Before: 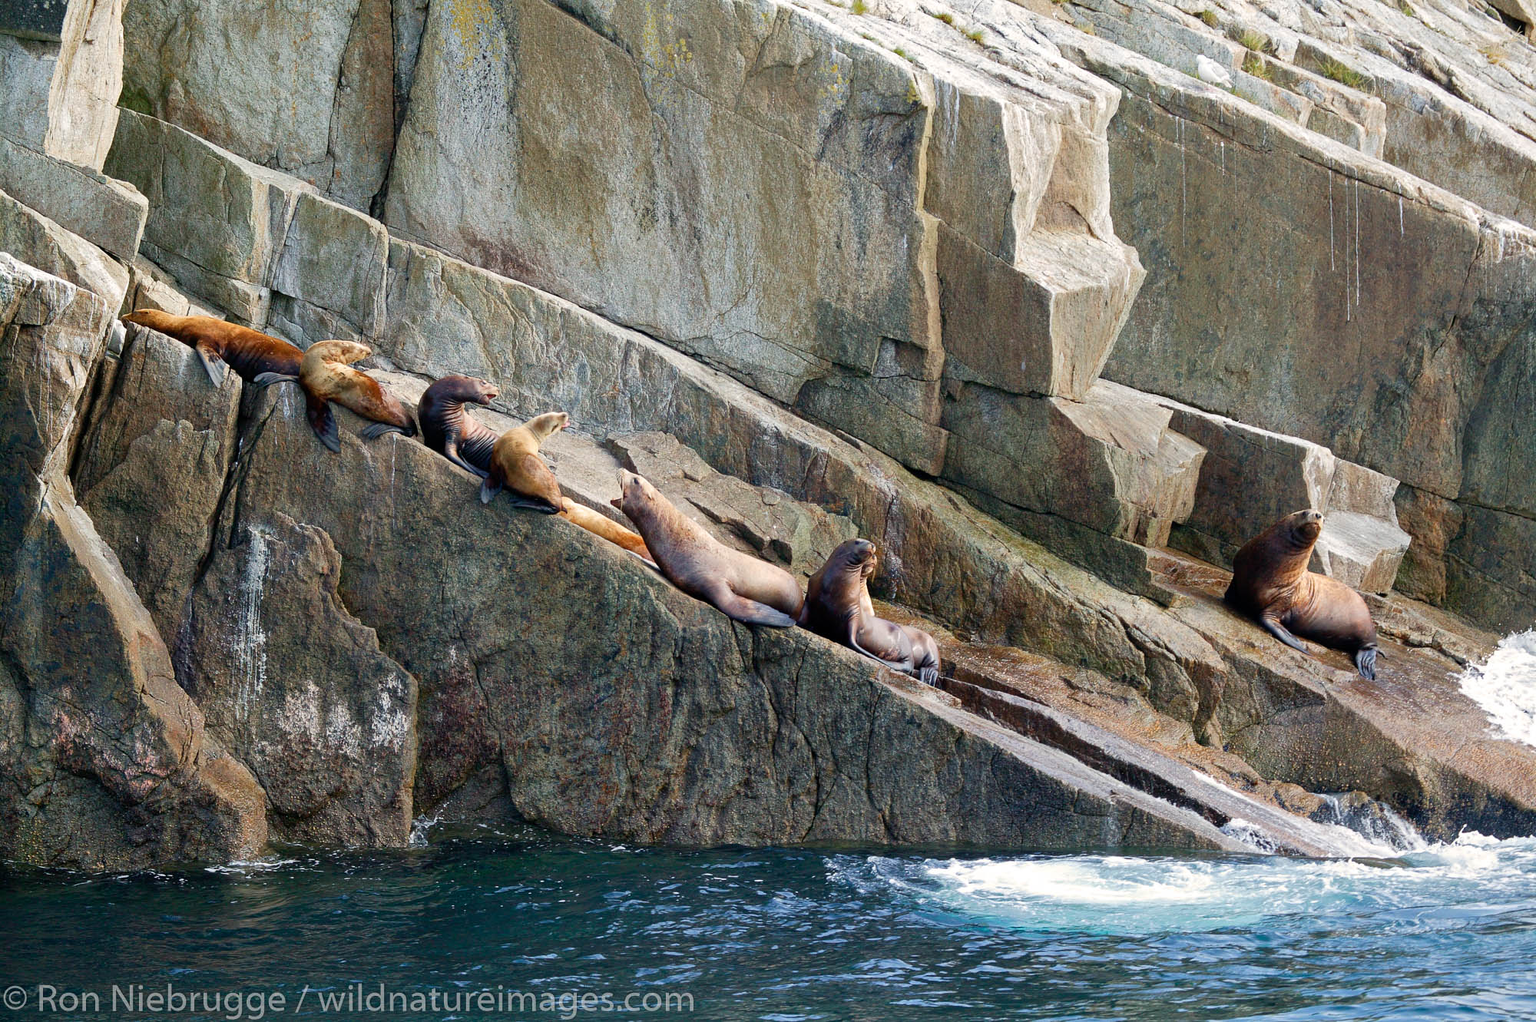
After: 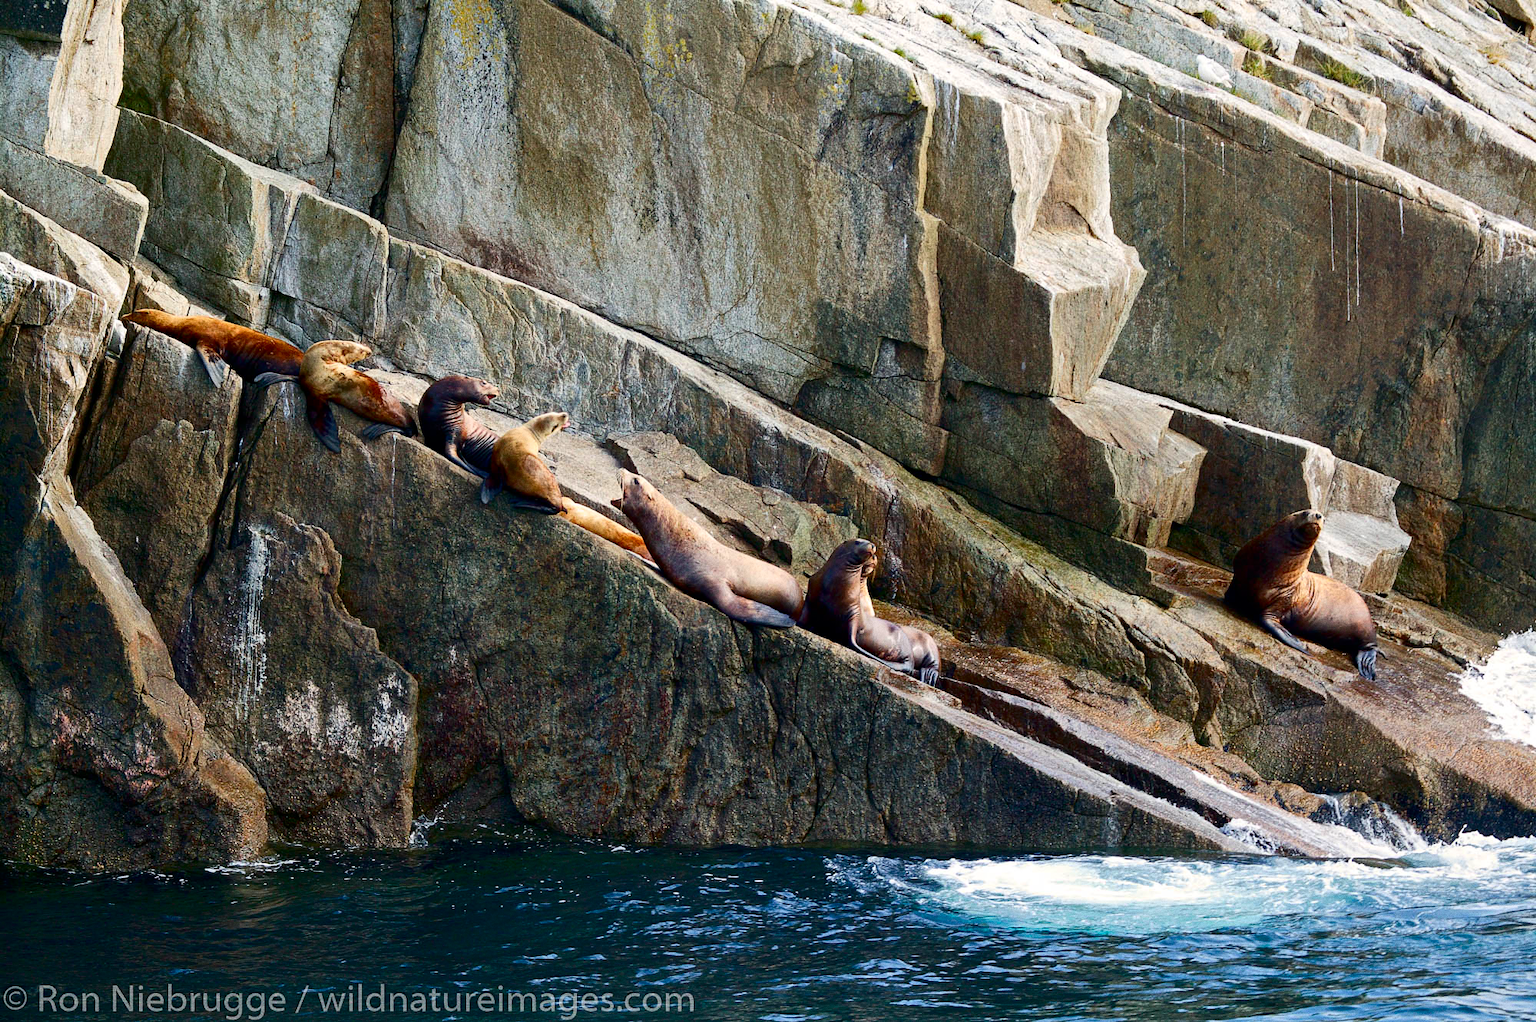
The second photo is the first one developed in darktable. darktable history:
grain: coarseness 0.09 ISO
contrast brightness saturation: contrast 0.19, brightness -0.11, saturation 0.21
